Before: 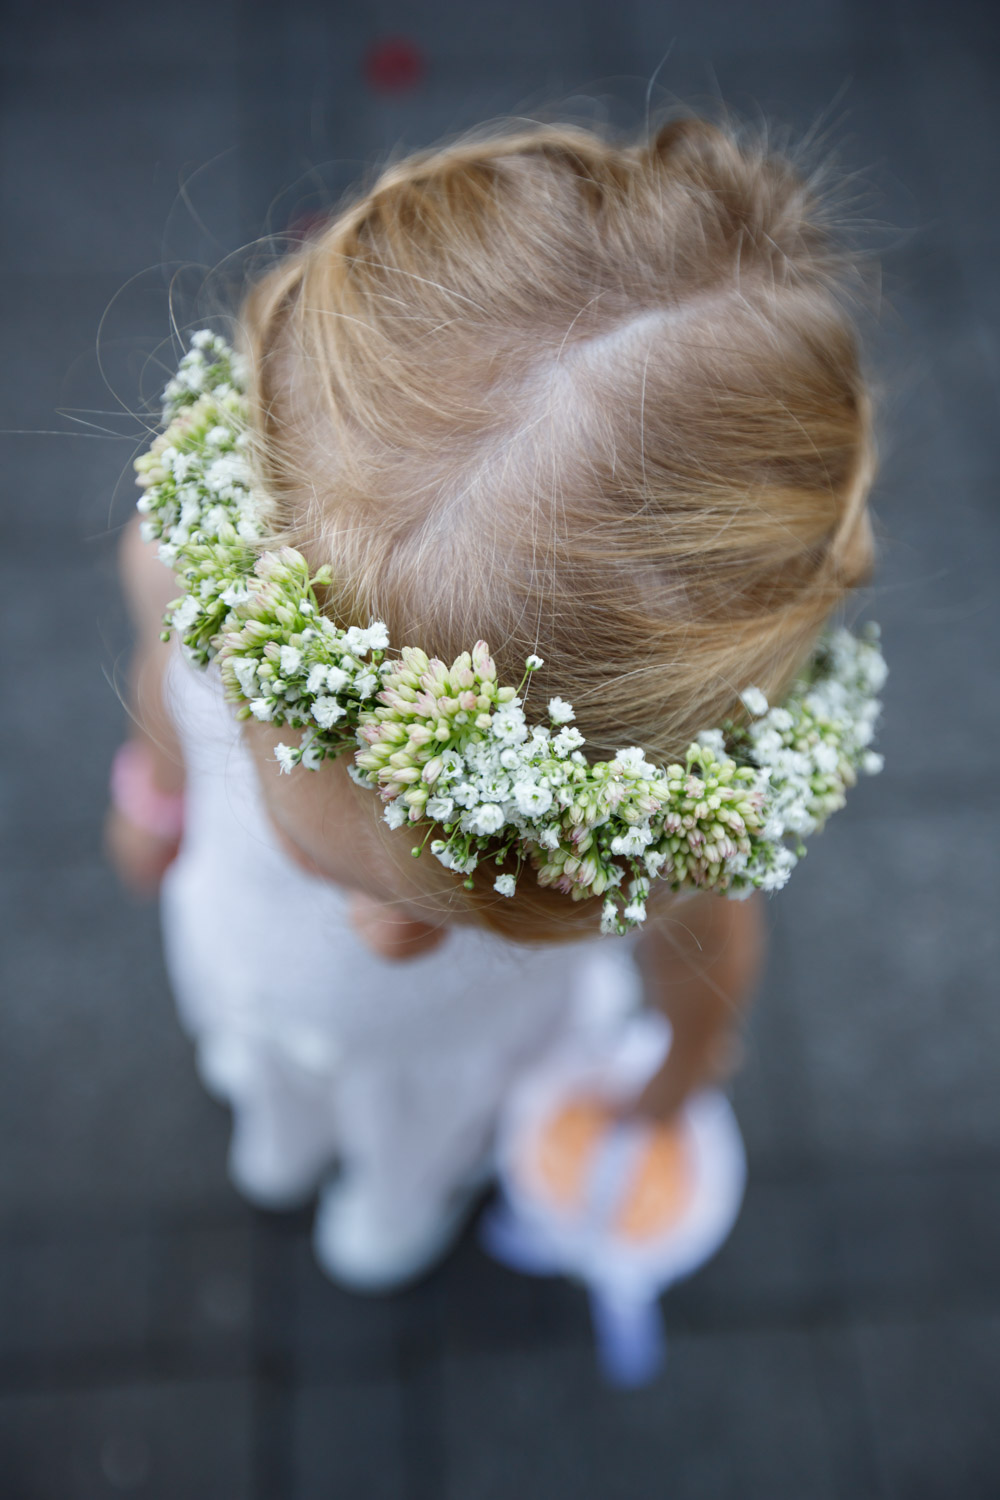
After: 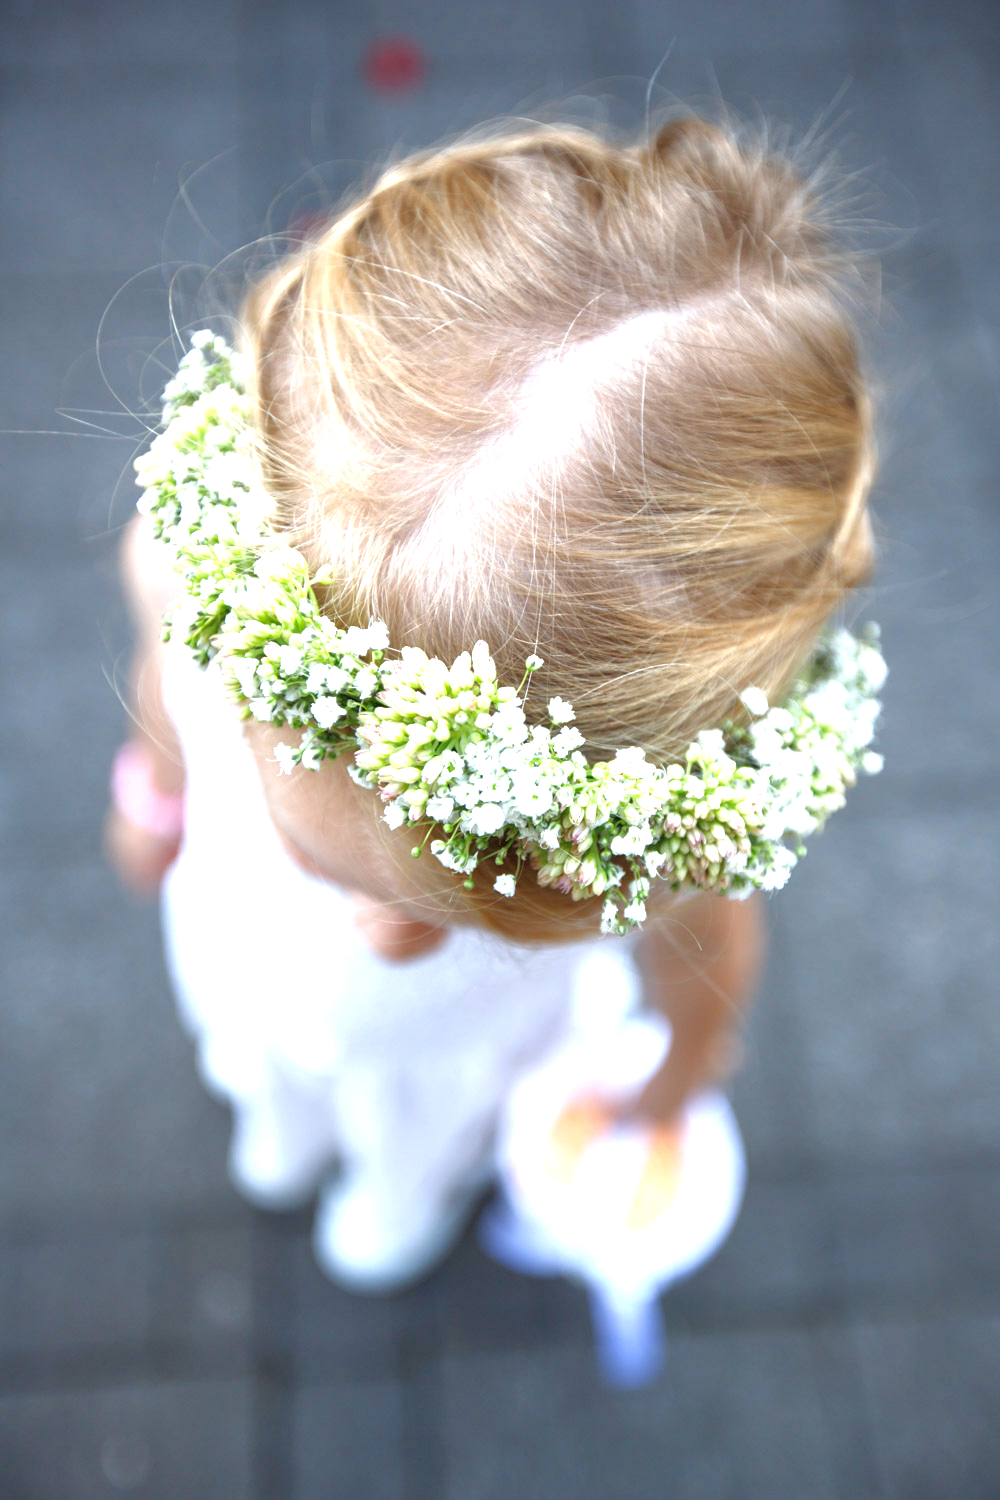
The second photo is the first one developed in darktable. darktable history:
tone equalizer: -8 EV 0.25 EV, -7 EV 0.417 EV, -6 EV 0.417 EV, -5 EV 0.25 EV, -3 EV -0.25 EV, -2 EV -0.417 EV, -1 EV -0.417 EV, +0 EV -0.25 EV, edges refinement/feathering 500, mask exposure compensation -1.57 EV, preserve details guided filter
exposure: black level correction 0, exposure 1.625 EV, compensate exposure bias true, compensate highlight preservation false
